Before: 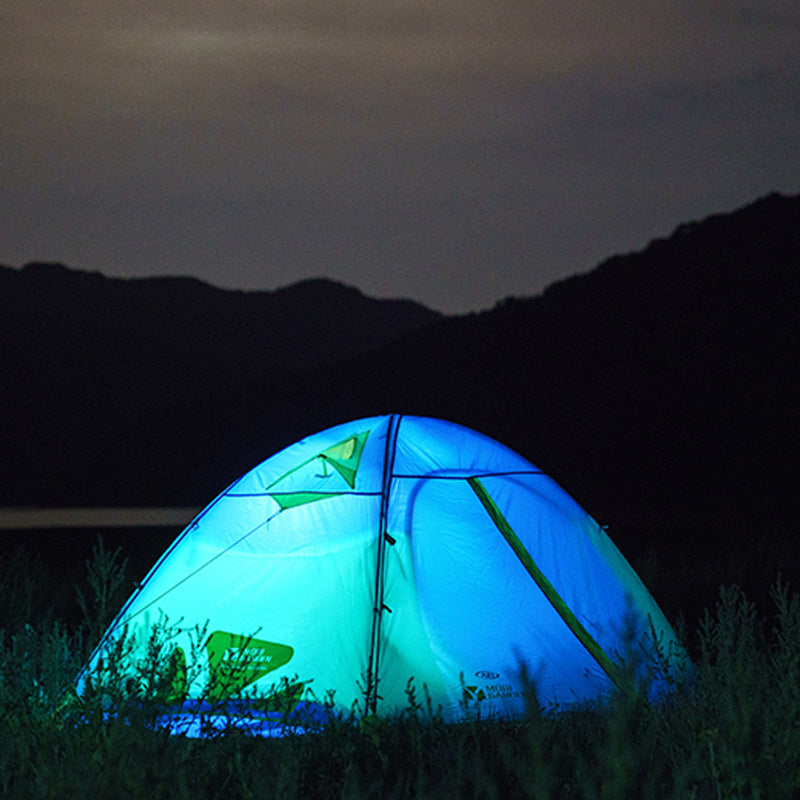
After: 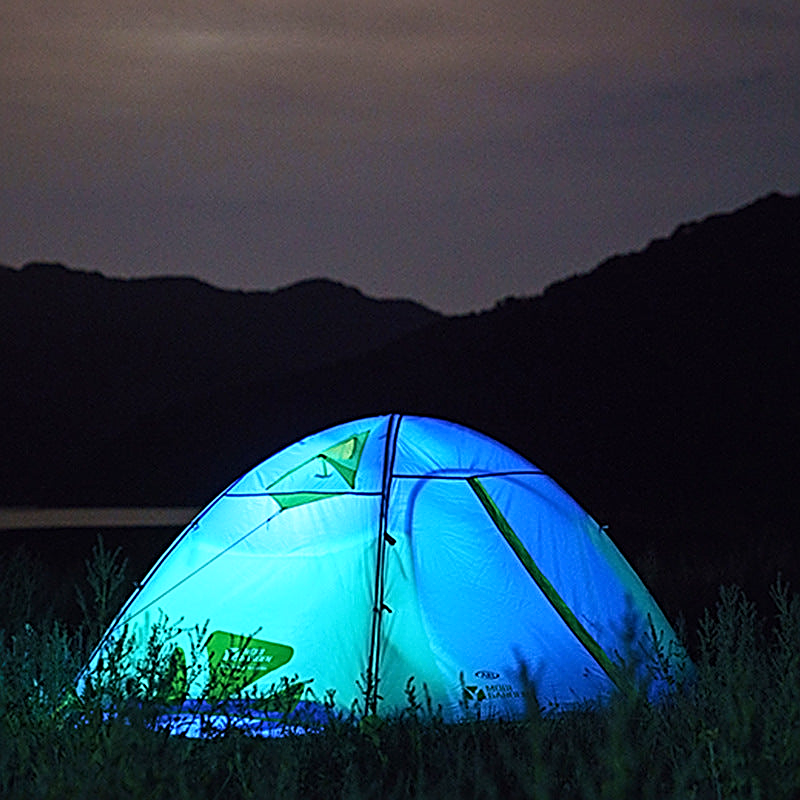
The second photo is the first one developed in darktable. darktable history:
white balance: red 1.05, blue 1.072
sharpen: radius 2.584, amount 0.688
